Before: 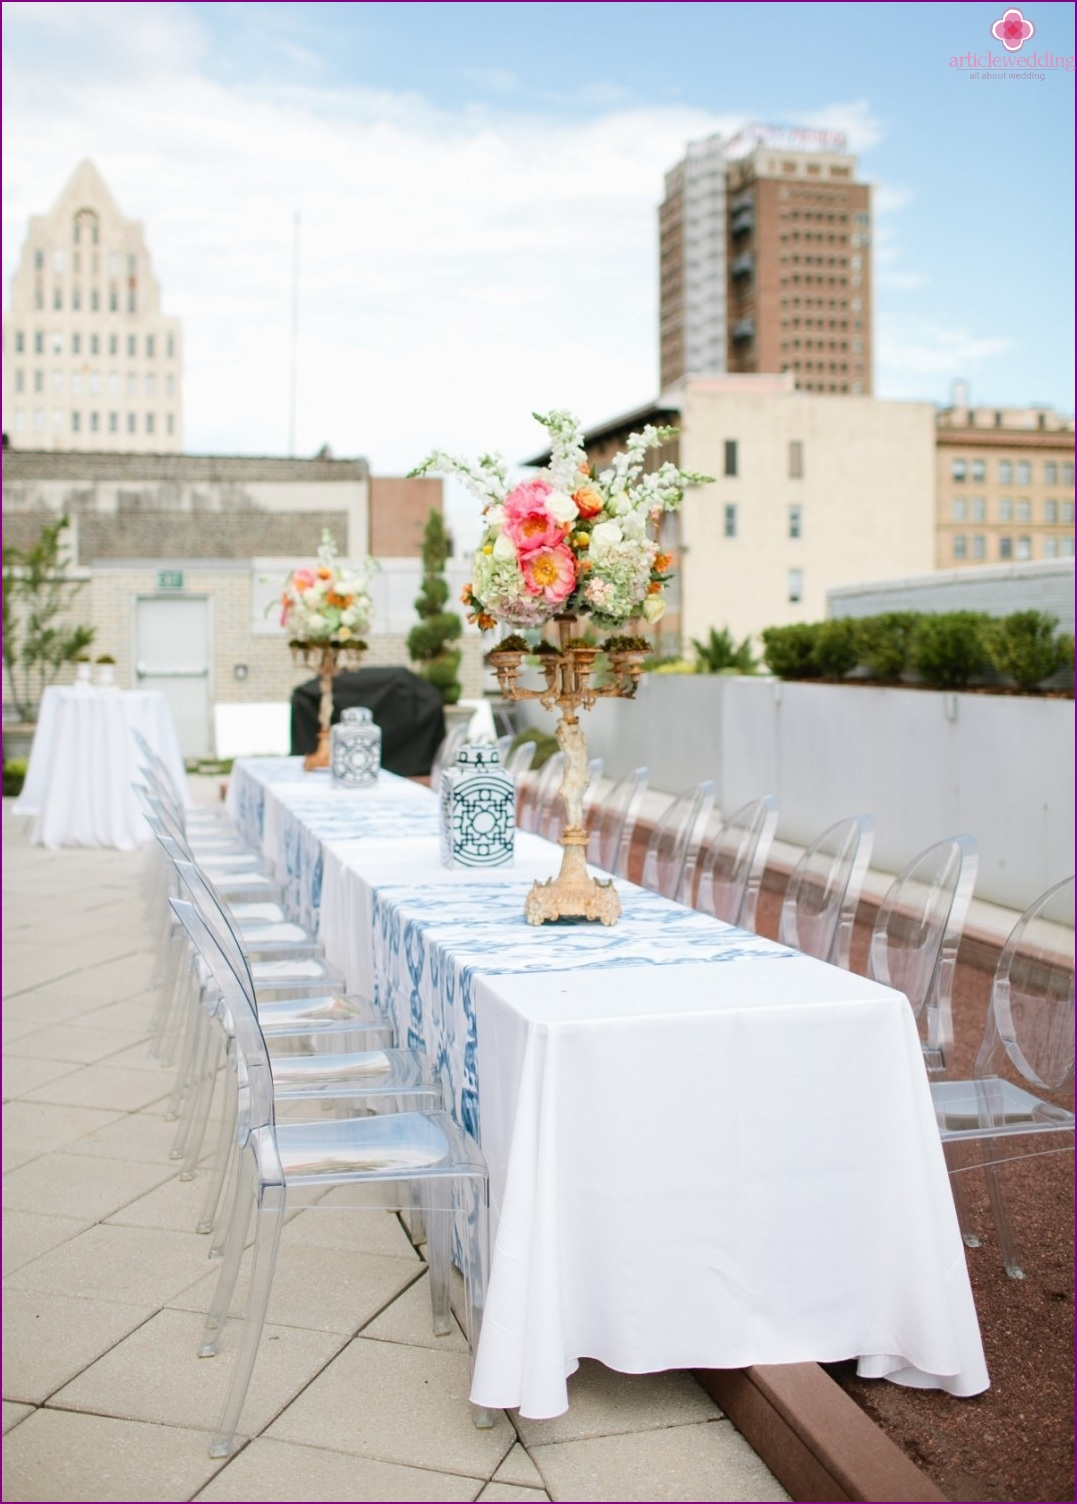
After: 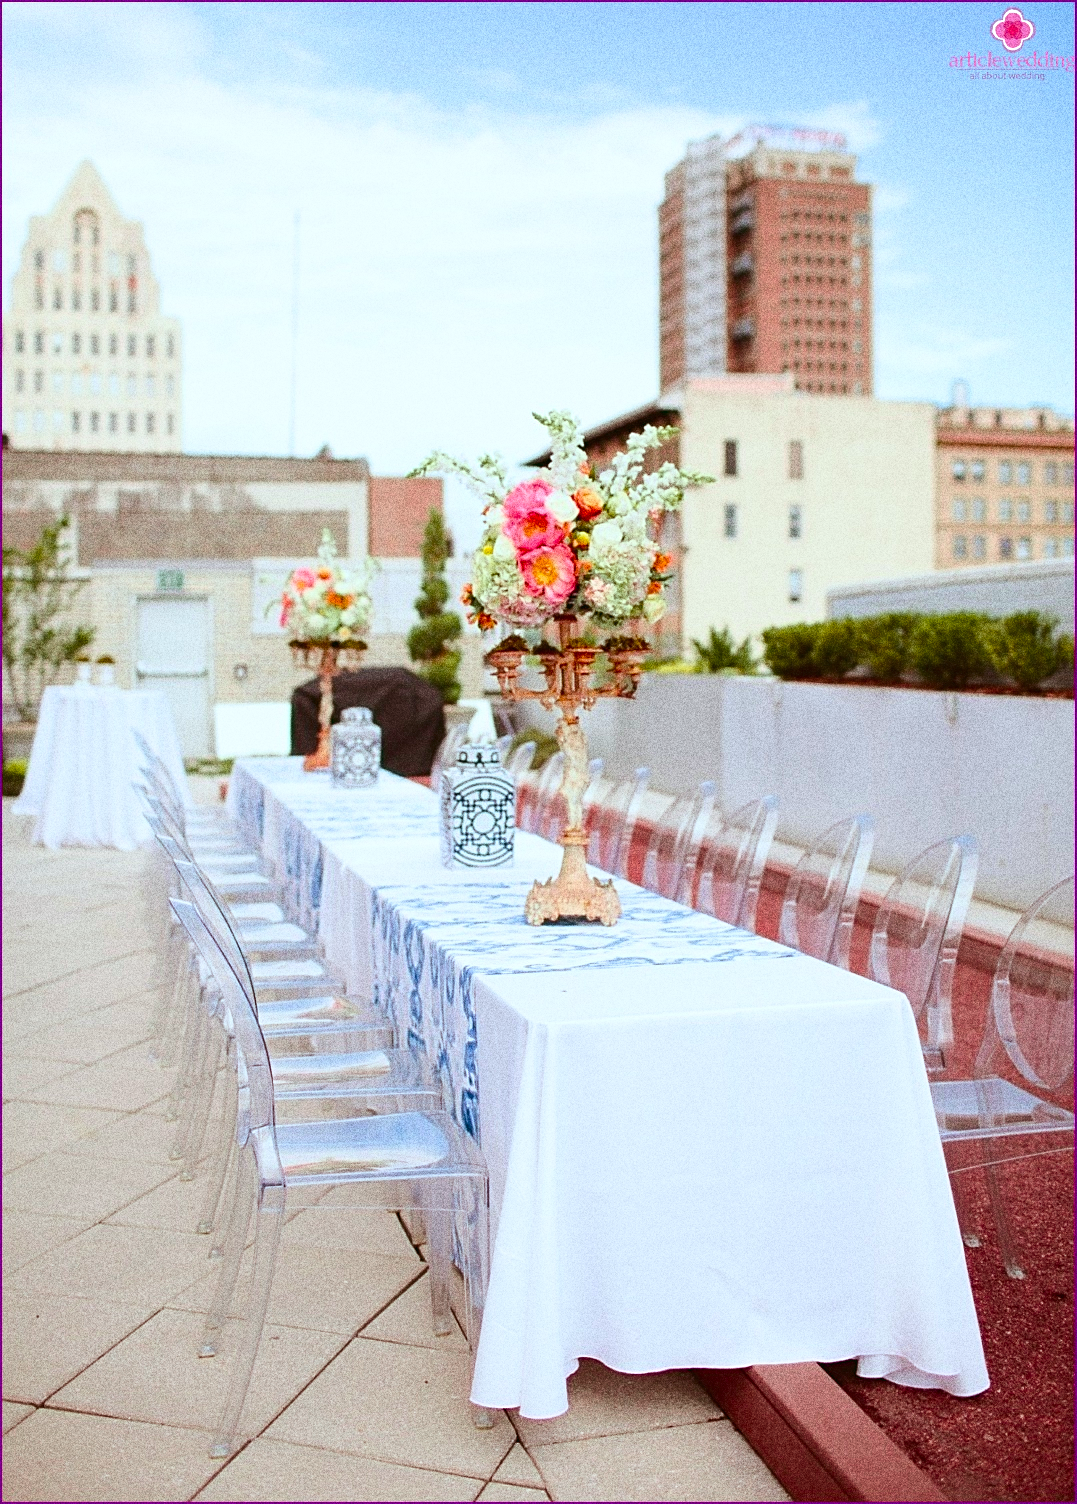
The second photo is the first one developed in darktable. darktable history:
velvia: strength 32%, mid-tones bias 0.2
tone curve: curves: ch0 [(0, 0.021) (0.059, 0.053) (0.212, 0.18) (0.337, 0.304) (0.495, 0.505) (0.725, 0.731) (0.89, 0.919) (1, 1)]; ch1 [(0, 0) (0.094, 0.081) (0.285, 0.299) (0.413, 0.43) (0.479, 0.475) (0.54, 0.55) (0.615, 0.65) (0.683, 0.688) (1, 1)]; ch2 [(0, 0) (0.257, 0.217) (0.434, 0.434) (0.498, 0.507) (0.599, 0.578) (1, 1)], color space Lab, independent channels, preserve colors none
white balance: red 0.925, blue 1.046
sharpen: on, module defaults
rgb levels: mode RGB, independent channels, levels [[0, 0.474, 1], [0, 0.5, 1], [0, 0.5, 1]]
grain: coarseness 10.62 ISO, strength 55.56%
